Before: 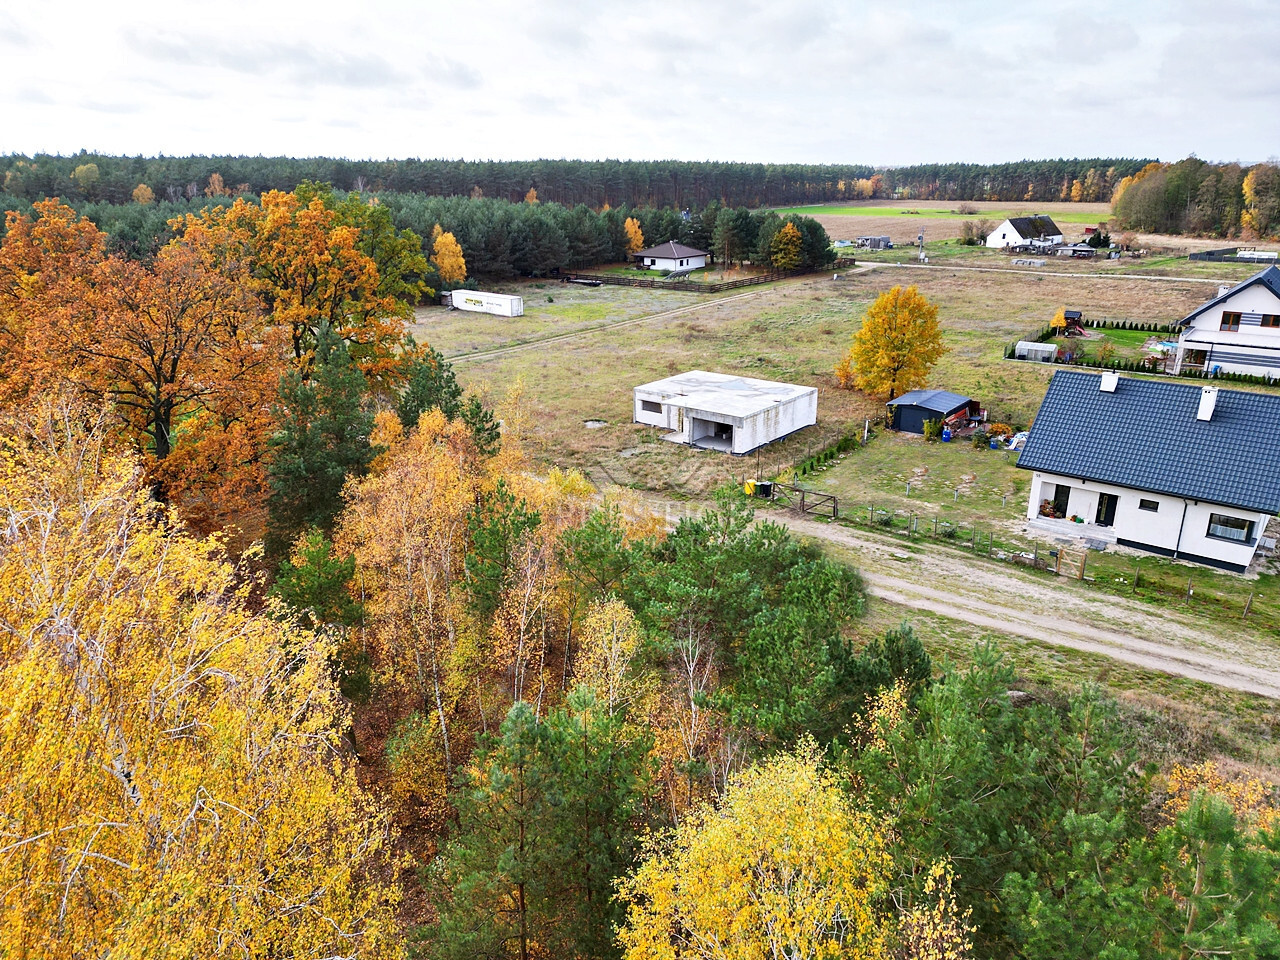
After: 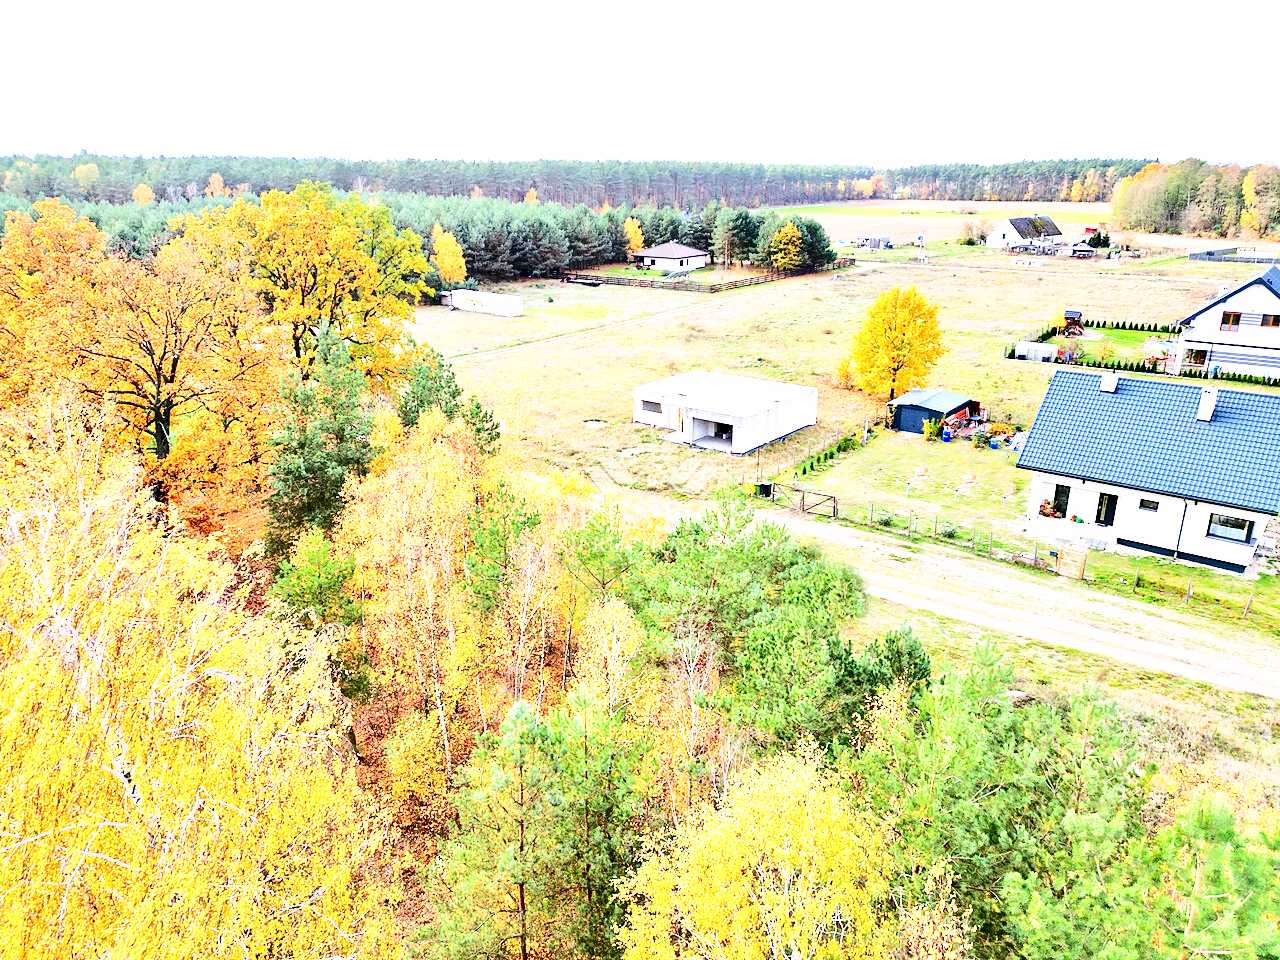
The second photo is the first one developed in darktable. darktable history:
base curve: curves: ch0 [(0, 0) (0.026, 0.03) (0.109, 0.232) (0.351, 0.748) (0.669, 0.968) (1, 1)], preserve colors none
contrast brightness saturation: contrast 0.28
tone equalizer: -7 EV 0.15 EV, -6 EV 0.6 EV, -5 EV 1.15 EV, -4 EV 1.33 EV, -3 EV 1.15 EV, -2 EV 0.6 EV, -1 EV 0.15 EV, mask exposure compensation -0.5 EV
exposure: exposure 0.15 EV, compensate highlight preservation false
